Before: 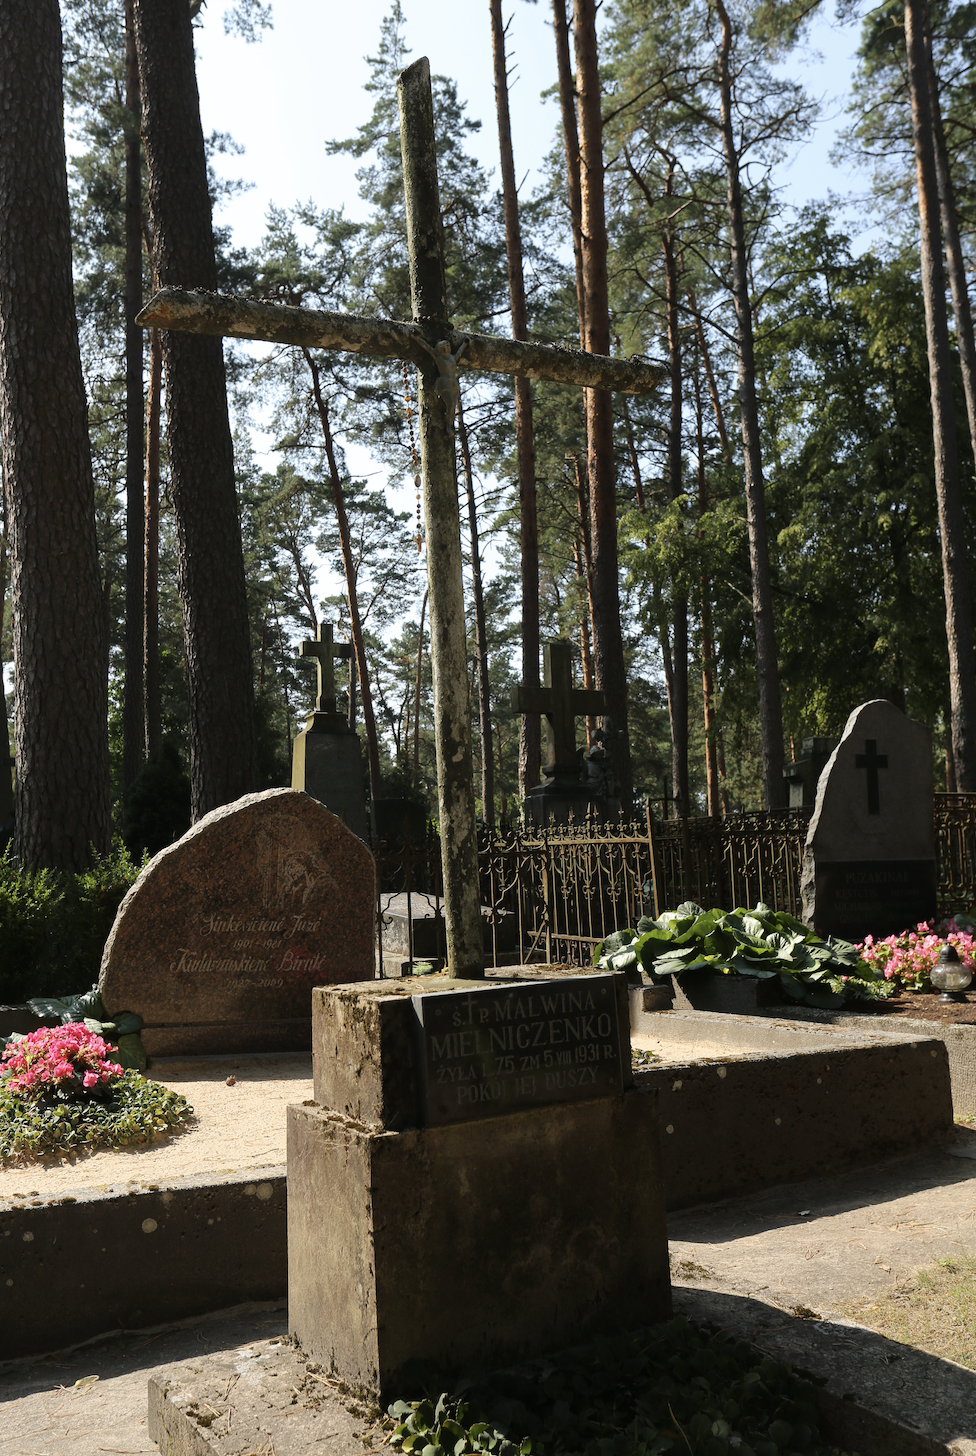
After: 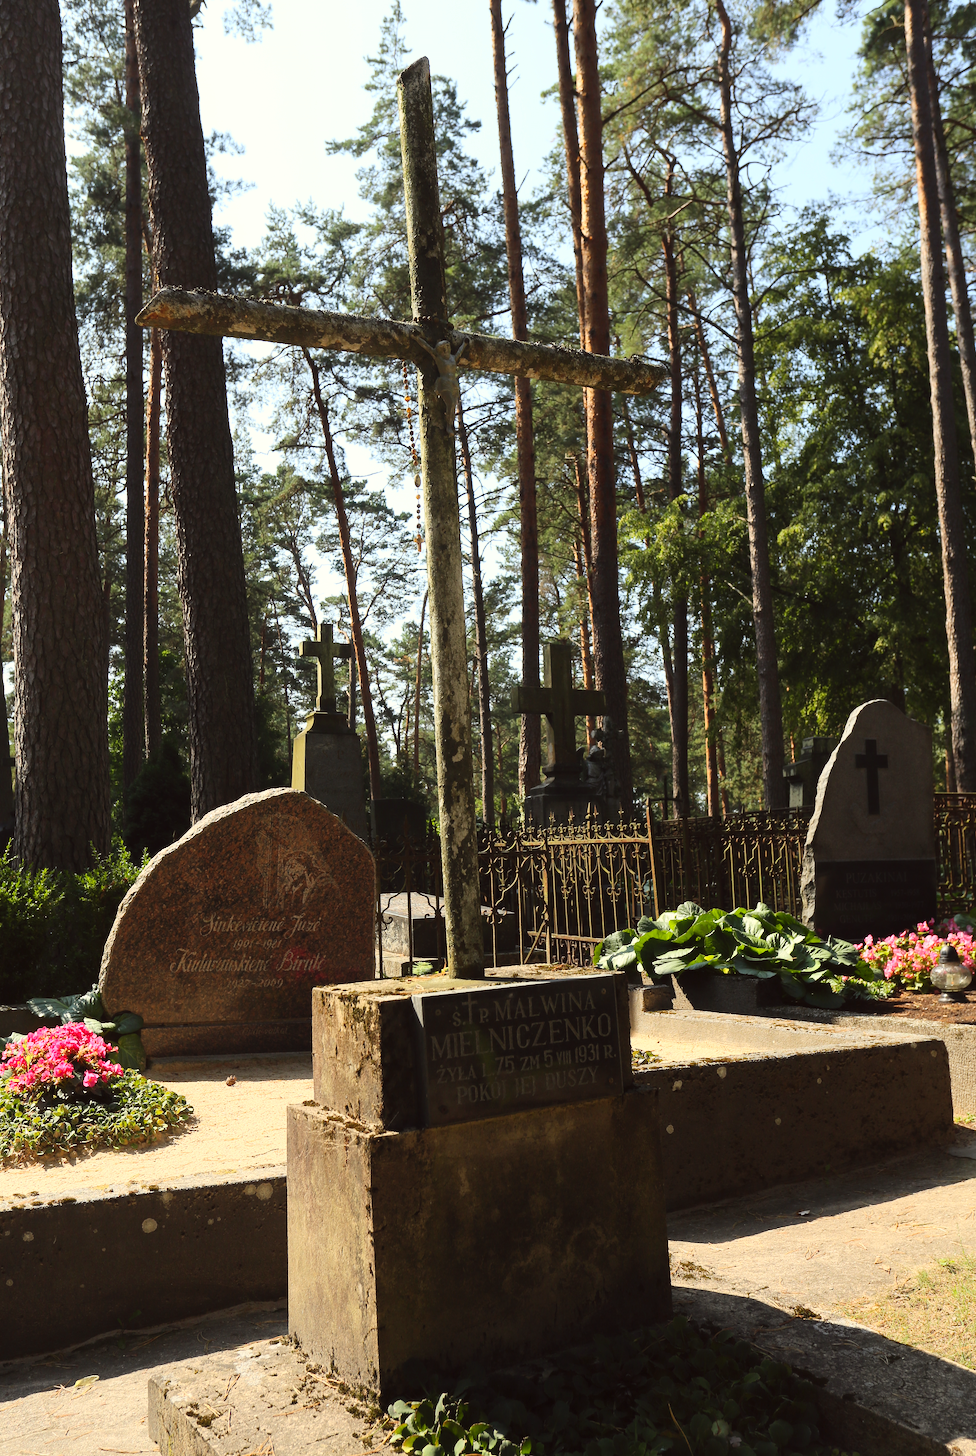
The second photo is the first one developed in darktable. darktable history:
color correction: highlights a* -0.915, highlights b* 4.56, shadows a* 3.61
contrast brightness saturation: contrast 0.203, brightness 0.169, saturation 0.219
